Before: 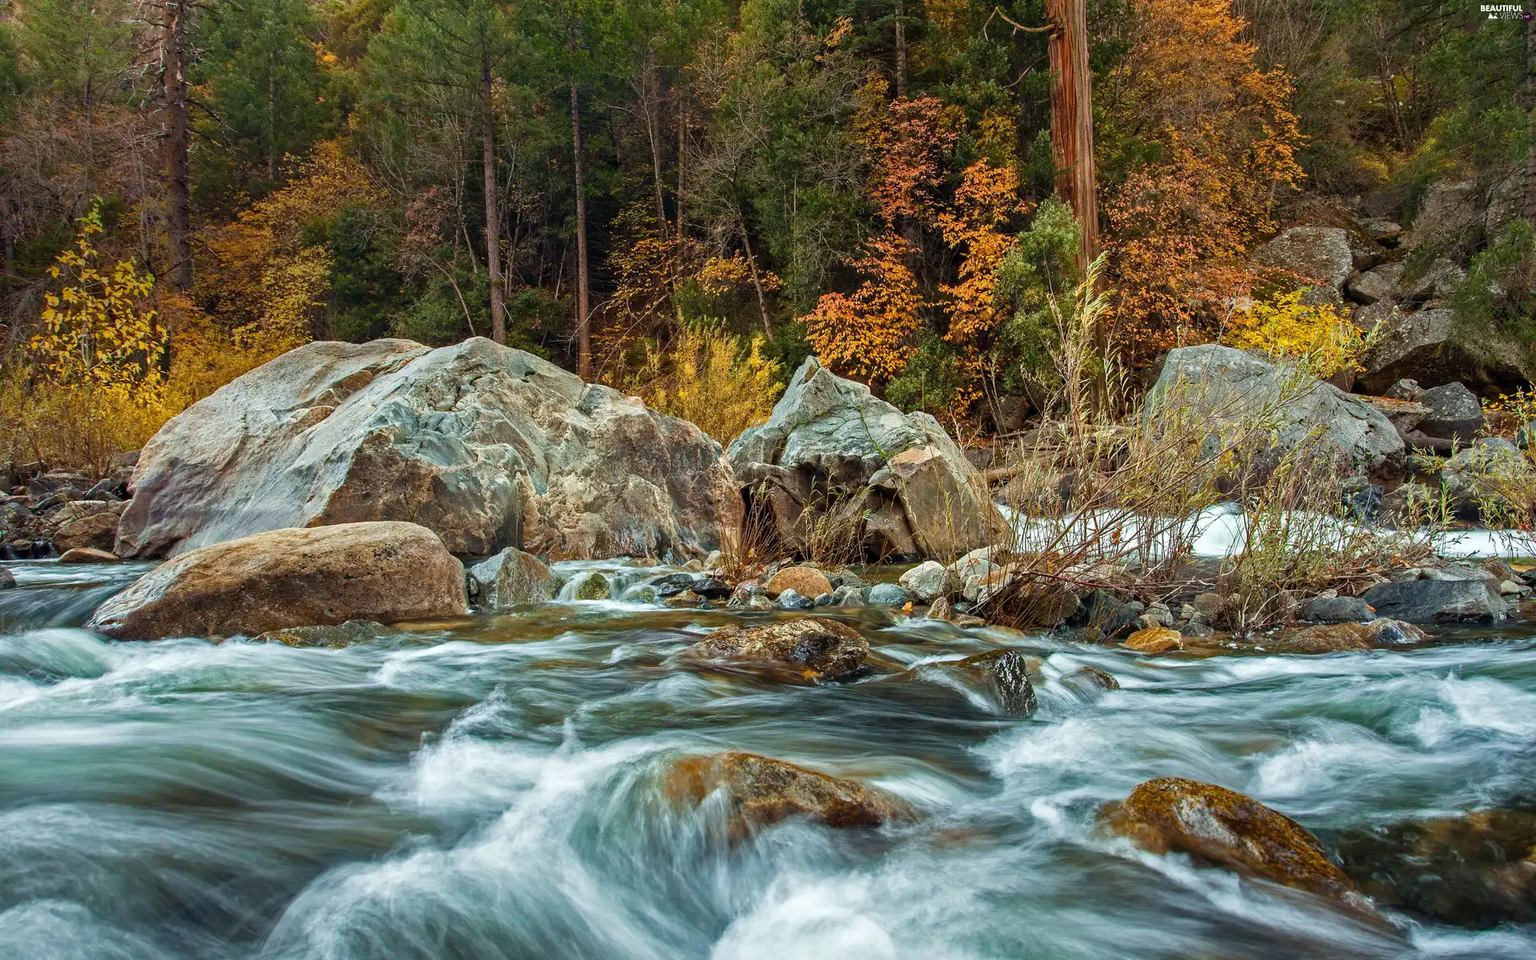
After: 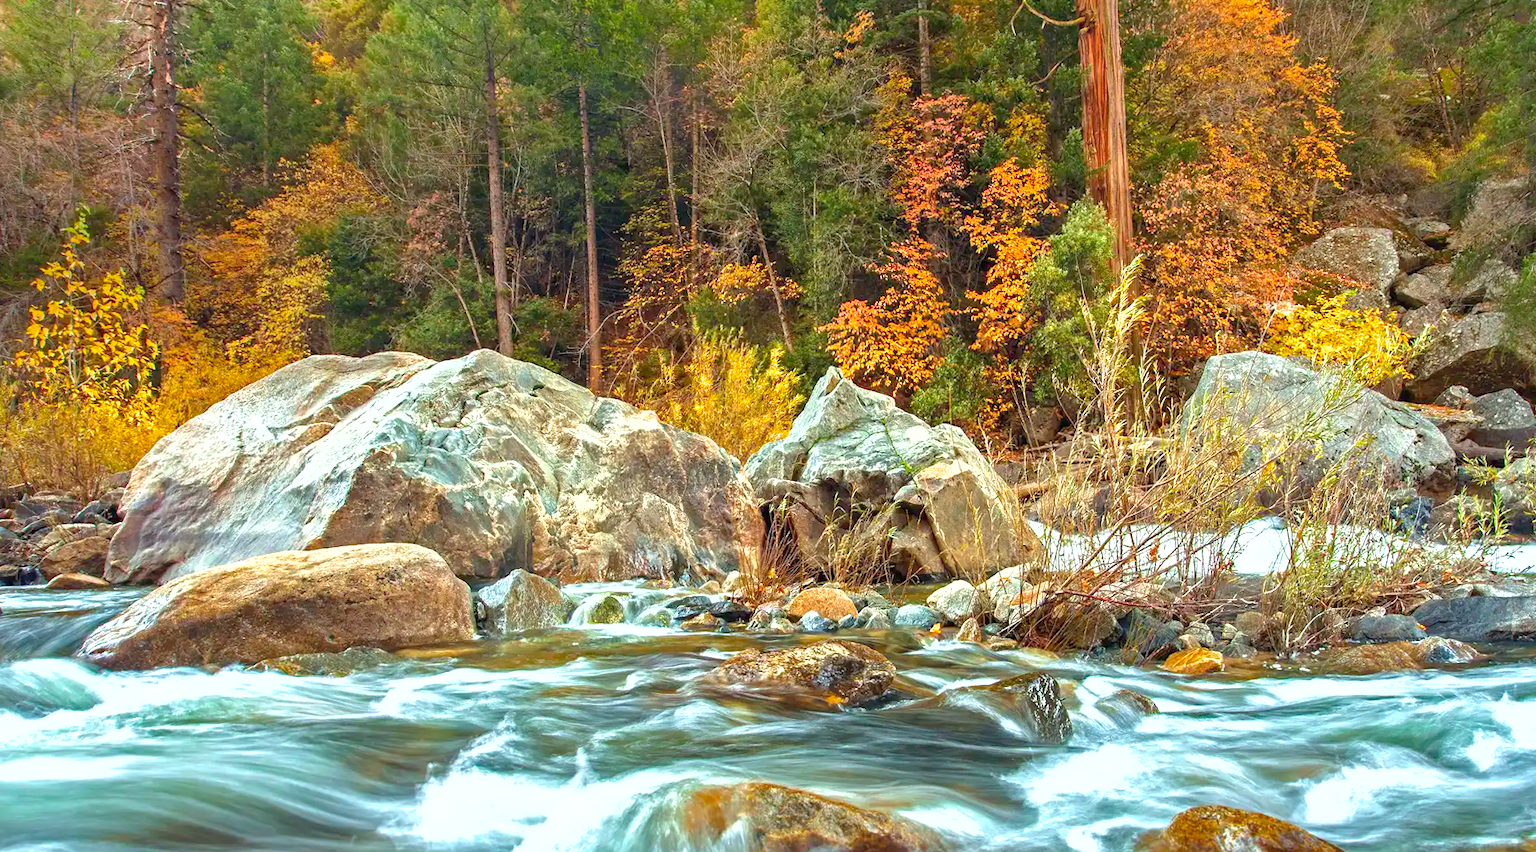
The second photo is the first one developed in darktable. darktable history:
shadows and highlights: on, module defaults
exposure: black level correction 0, exposure 0.691 EV, compensate highlight preservation false
crop and rotate: angle 0.439°, left 0.403%, right 2.941%, bottom 14.171%
levels: levels [0, 0.435, 0.917]
color correction: highlights b* -0.014, saturation 1.09
